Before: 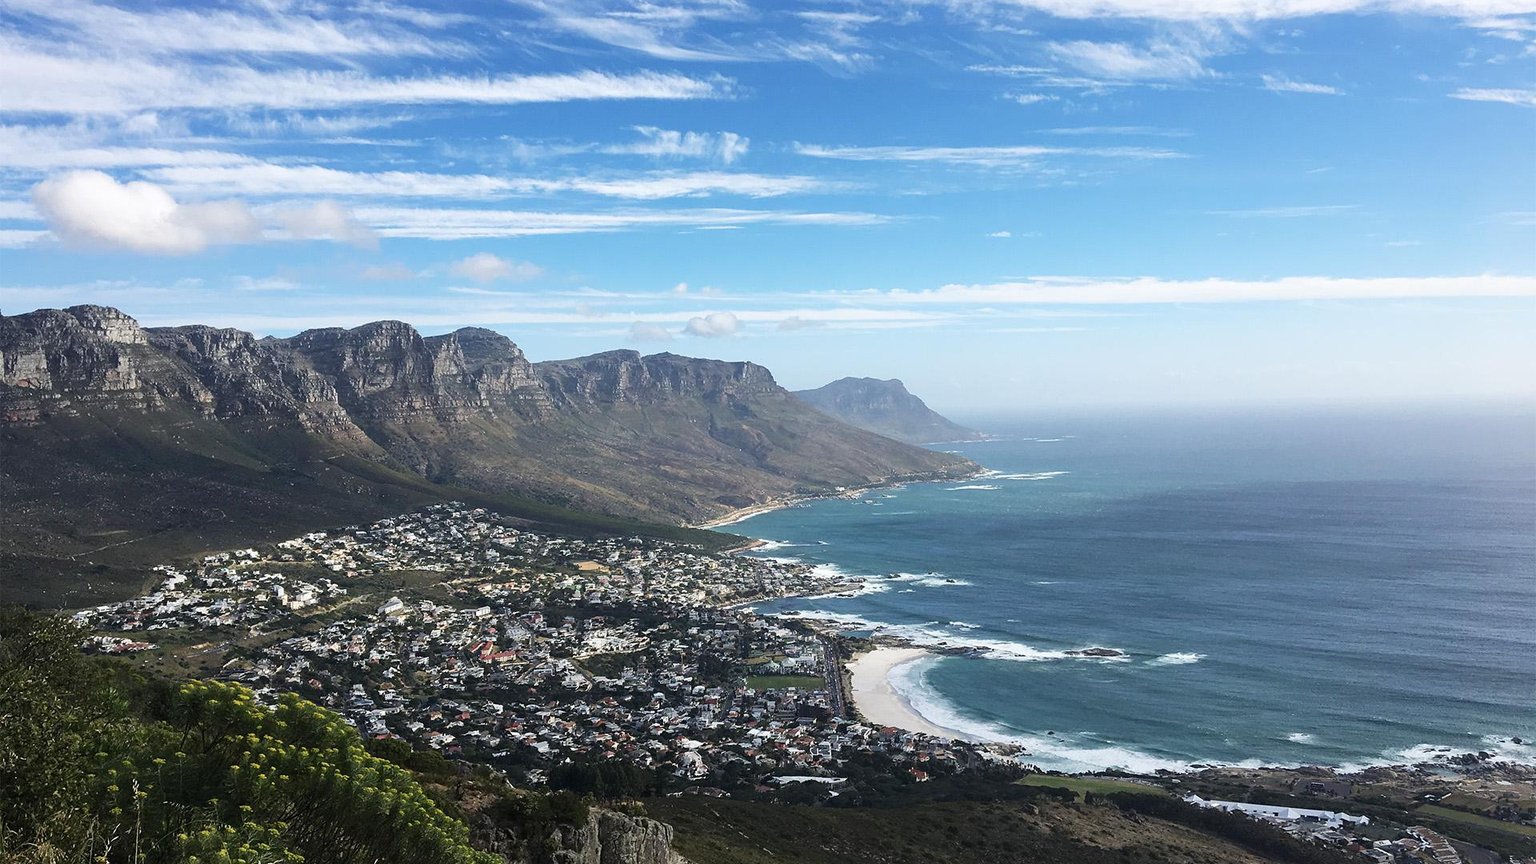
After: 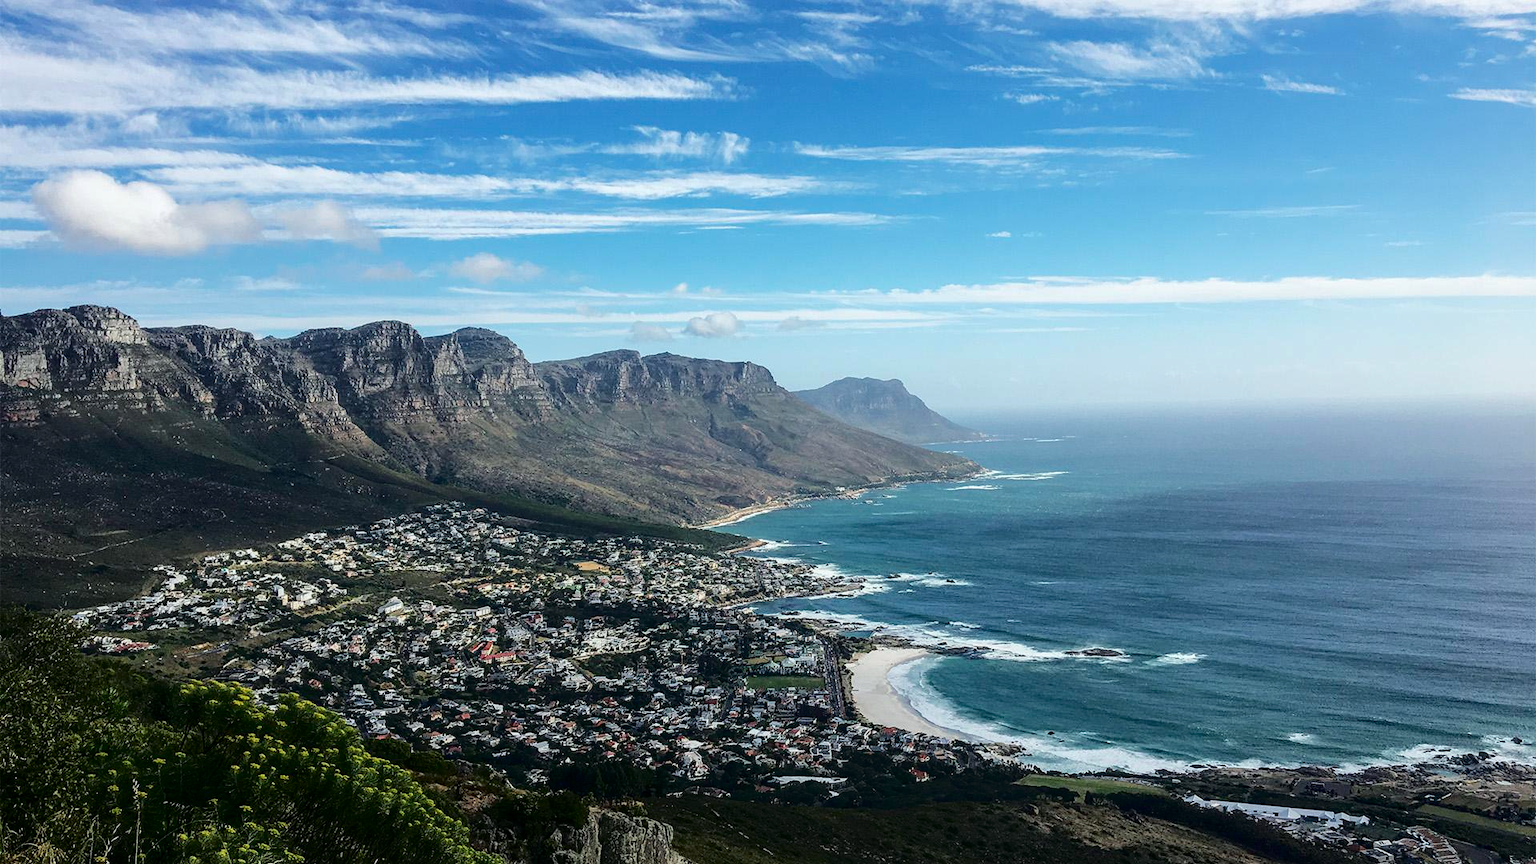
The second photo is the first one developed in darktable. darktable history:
tone curve: curves: ch0 [(0, 0) (0.181, 0.087) (0.498, 0.485) (0.78, 0.742) (0.993, 0.954)]; ch1 [(0, 0) (0.311, 0.149) (0.395, 0.349) (0.488, 0.477) (0.612, 0.641) (1, 1)]; ch2 [(0, 0) (0.5, 0.5) (0.638, 0.667) (1, 1)], color space Lab, independent channels, preserve colors none
local contrast: on, module defaults
